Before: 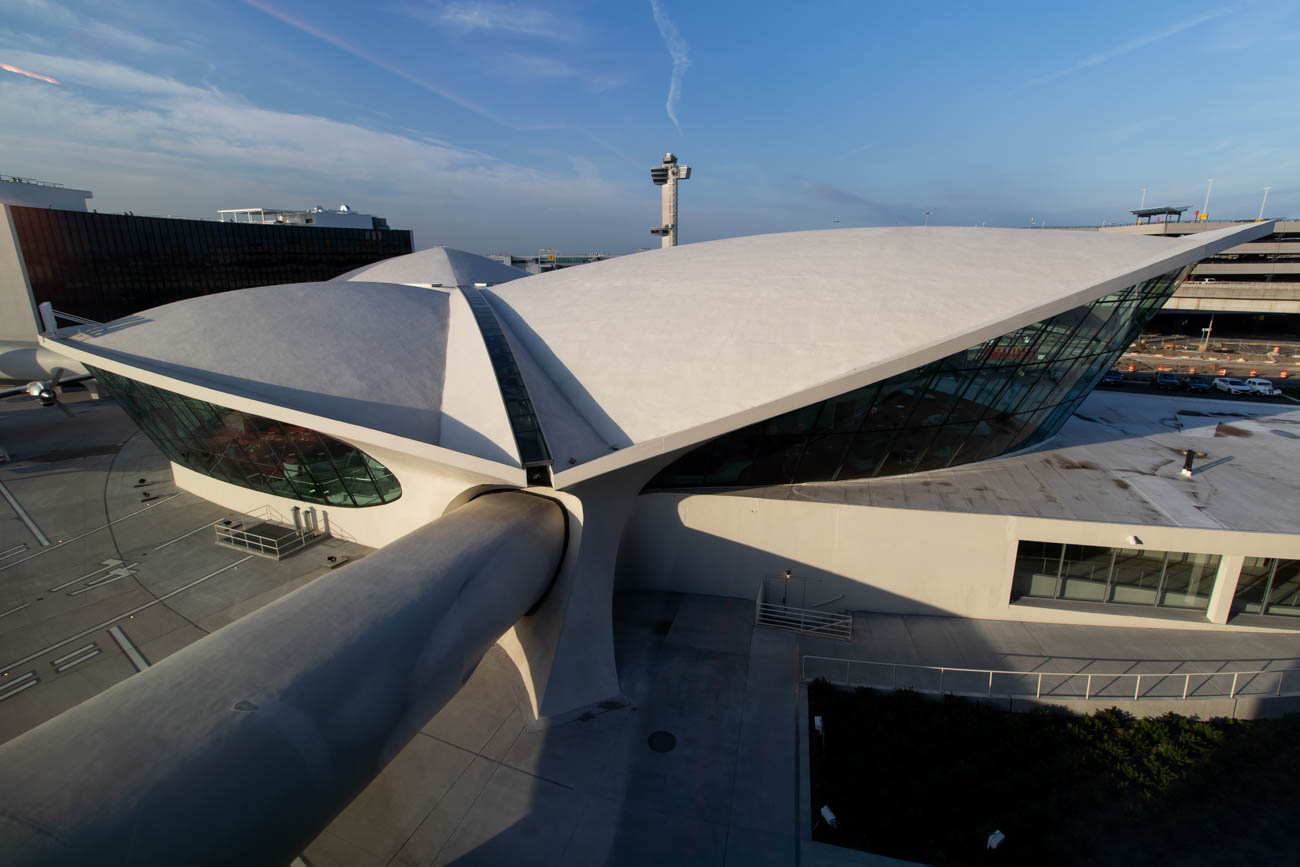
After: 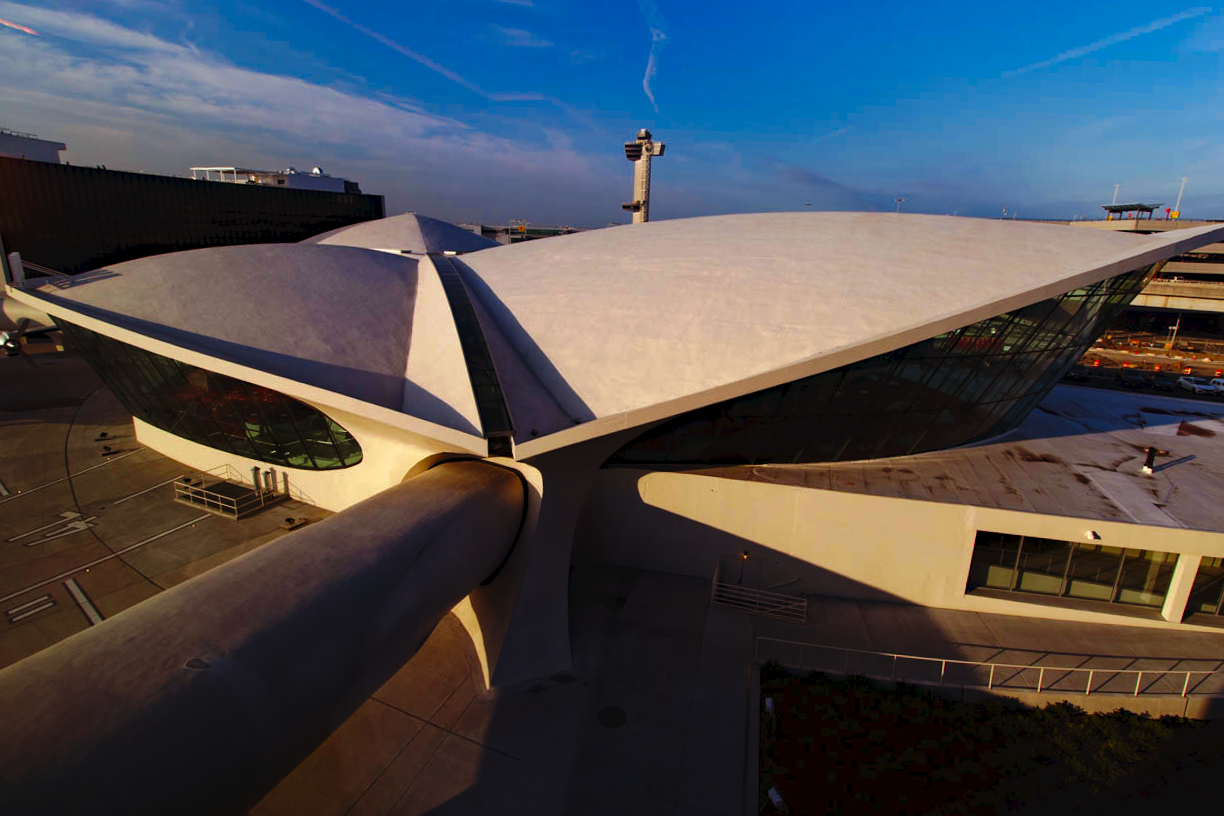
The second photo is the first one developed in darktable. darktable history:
haze removal: compatibility mode true, adaptive false
base curve: curves: ch0 [(0, 0) (0.032, 0.025) (0.121, 0.166) (0.206, 0.329) (0.605, 0.79) (1, 1)], preserve colors none
tone curve: curves: ch0 [(0, 0) (0.003, 0.029) (0.011, 0.034) (0.025, 0.044) (0.044, 0.057) (0.069, 0.07) (0.1, 0.084) (0.136, 0.104) (0.177, 0.127) (0.224, 0.156) (0.277, 0.192) (0.335, 0.236) (0.399, 0.284) (0.468, 0.339) (0.543, 0.393) (0.623, 0.454) (0.709, 0.541) (0.801, 0.65) (0.898, 0.766) (1, 1)], preserve colors none
crop and rotate: angle -2.38°
rgb levels: mode RGB, independent channels, levels [[0, 0.5, 1], [0, 0.521, 1], [0, 0.536, 1]]
color zones: curves: ch0 [(0, 0.613) (0.01, 0.613) (0.245, 0.448) (0.498, 0.529) (0.642, 0.665) (0.879, 0.777) (0.99, 0.613)]; ch1 [(0, 0) (0.143, 0) (0.286, 0) (0.429, 0) (0.571, 0) (0.714, 0) (0.857, 0)], mix -138.01%
